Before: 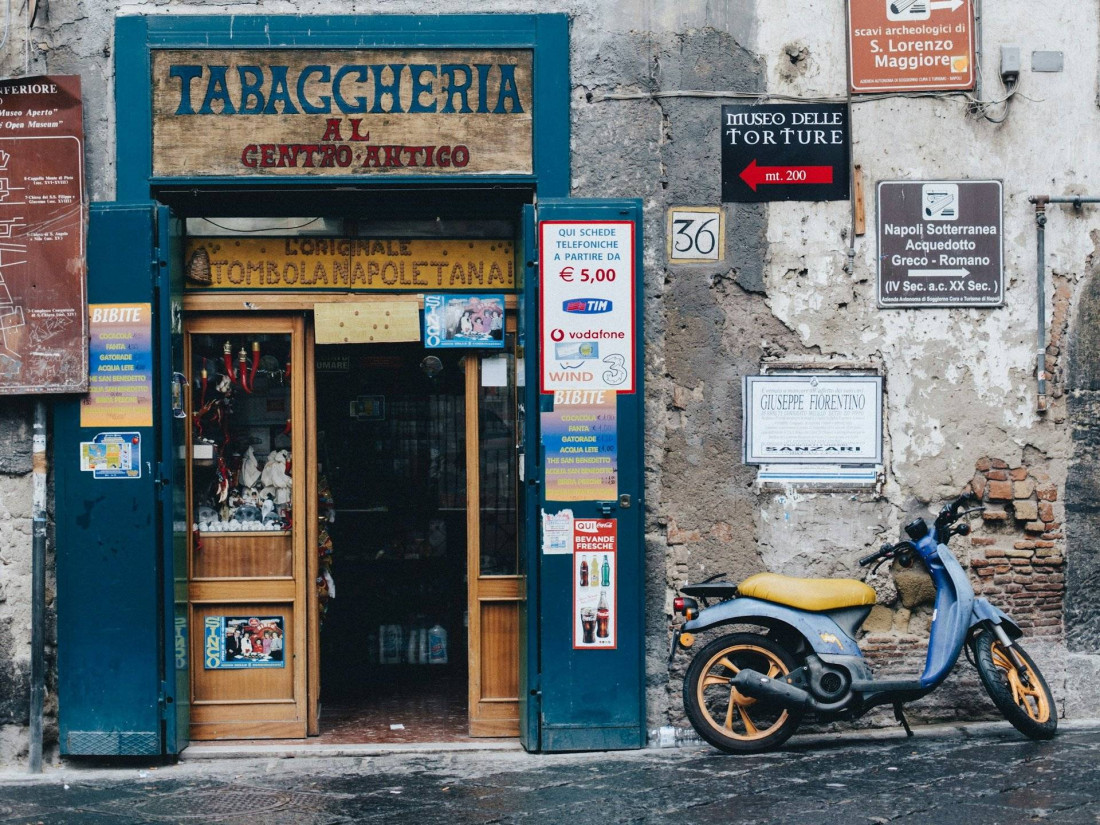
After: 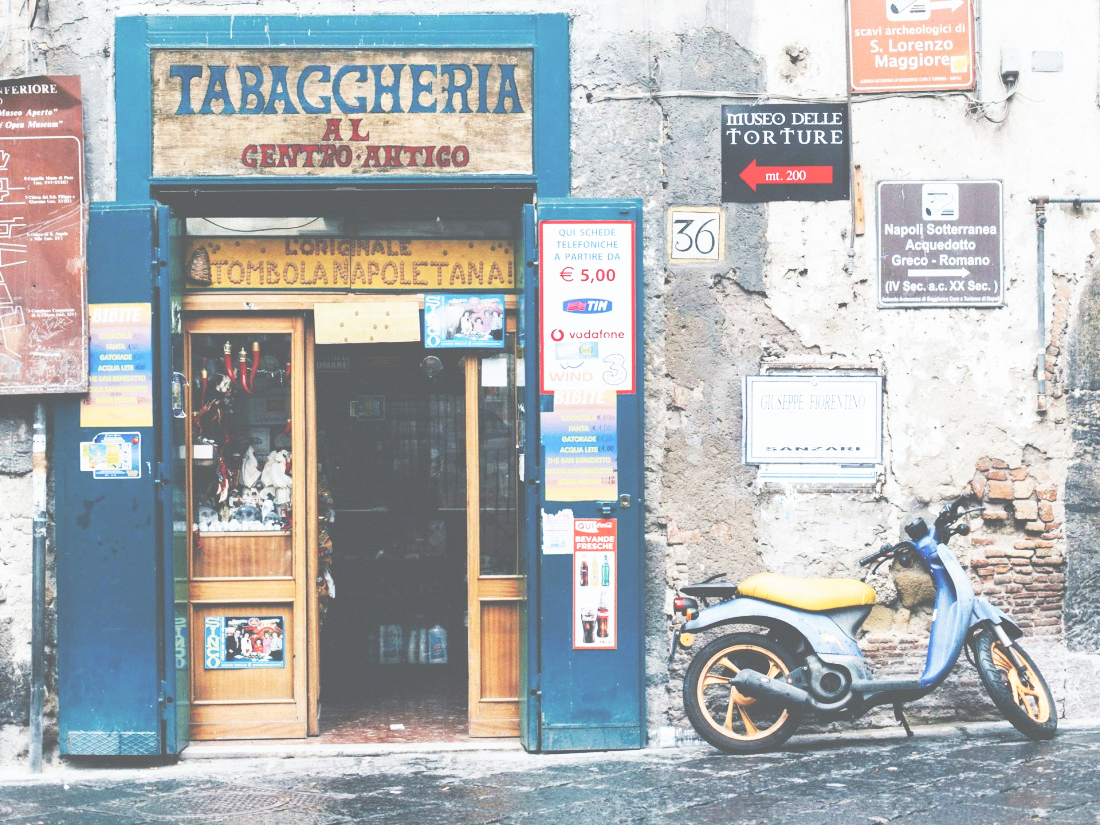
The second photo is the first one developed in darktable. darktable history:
exposure: black level correction -0.062, exposure -0.05 EV, compensate highlight preservation false
base curve: curves: ch0 [(0, 0) (0.007, 0.004) (0.027, 0.03) (0.046, 0.07) (0.207, 0.54) (0.442, 0.872) (0.673, 0.972) (1, 1)], preserve colors none
